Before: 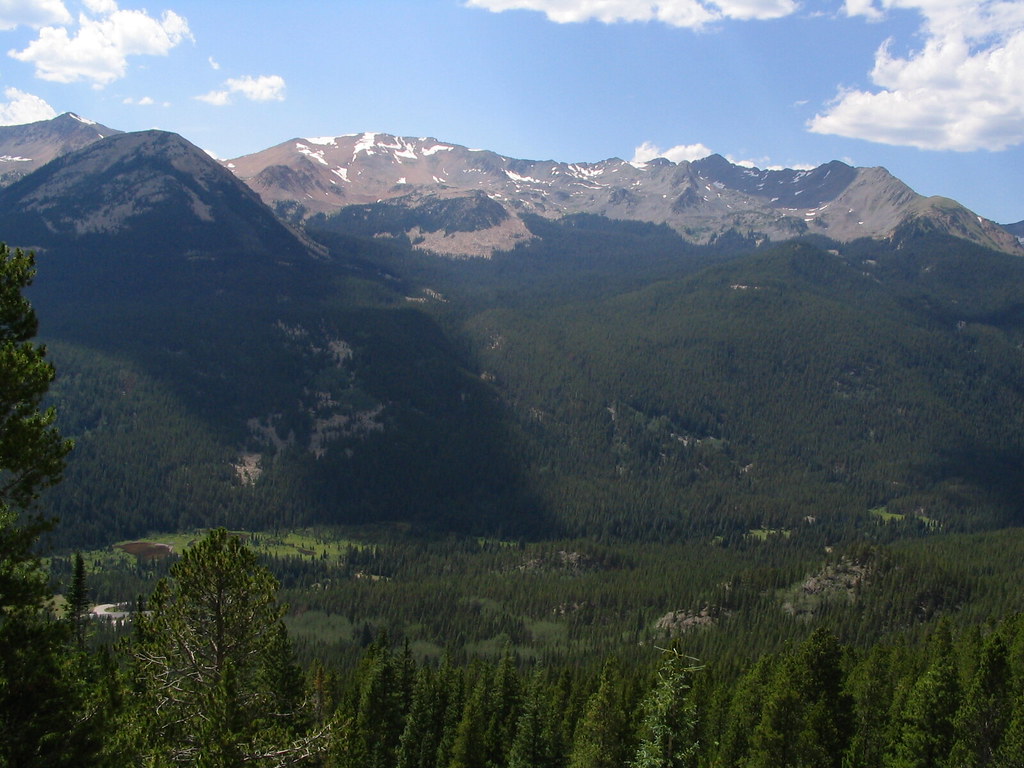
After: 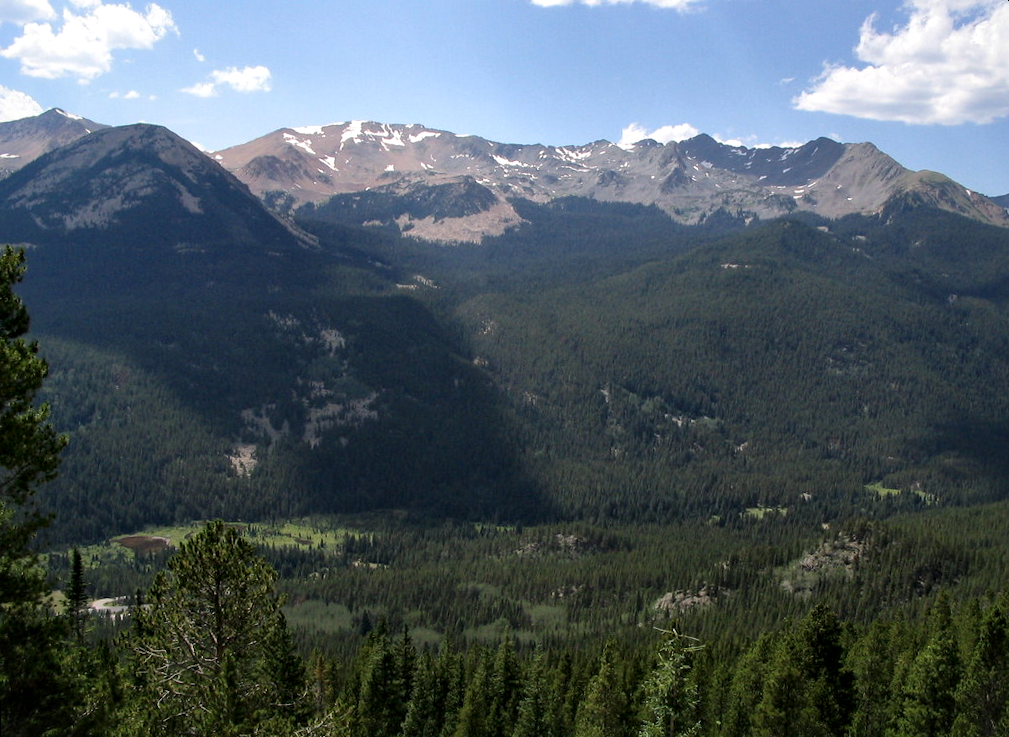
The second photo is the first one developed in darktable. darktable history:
local contrast: mode bilateral grid, contrast 25, coarseness 60, detail 151%, midtone range 0.2
rotate and perspective: rotation -1.42°, crop left 0.016, crop right 0.984, crop top 0.035, crop bottom 0.965
